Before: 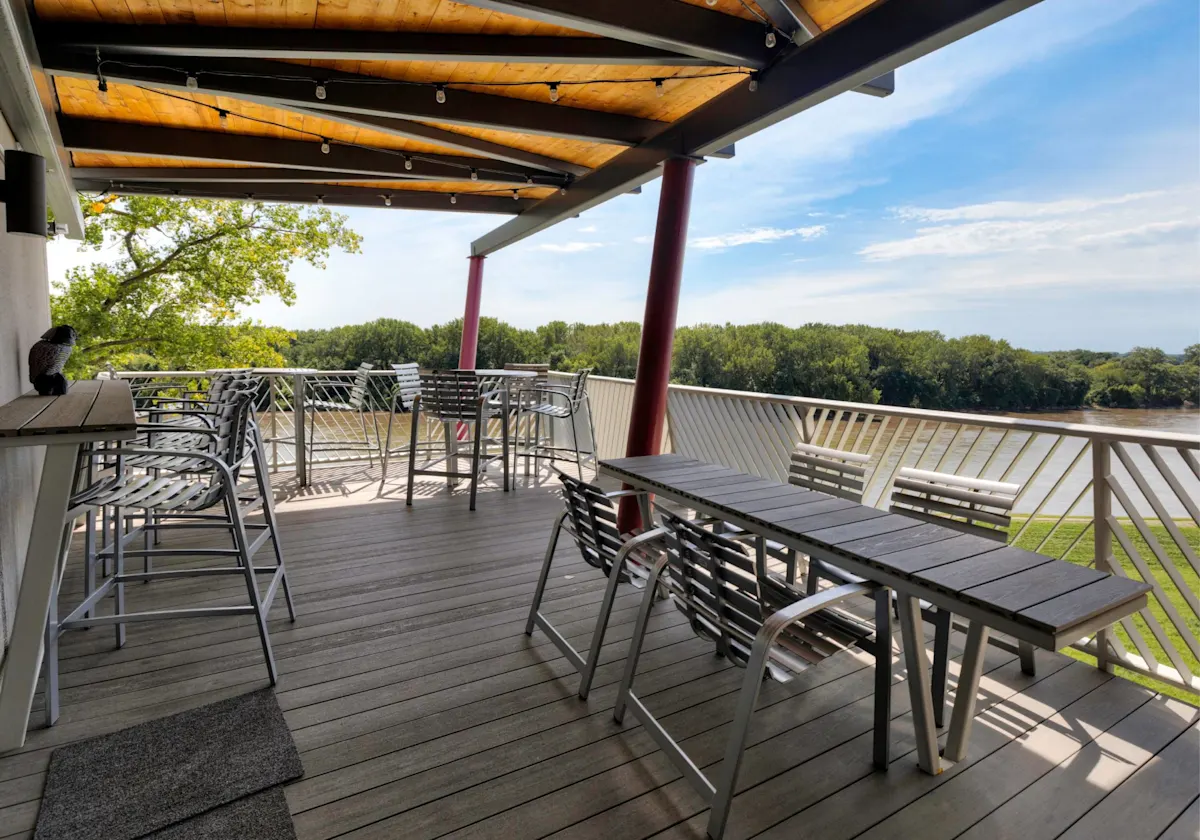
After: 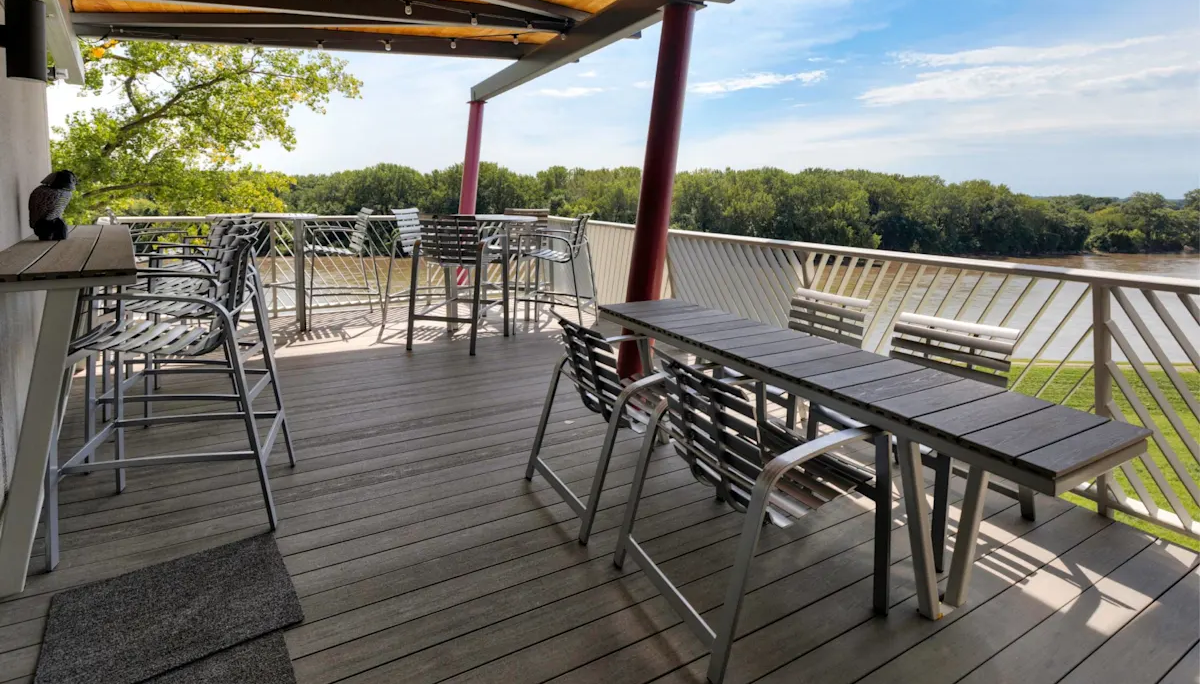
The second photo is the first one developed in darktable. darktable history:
crop and rotate: top 18.512%
